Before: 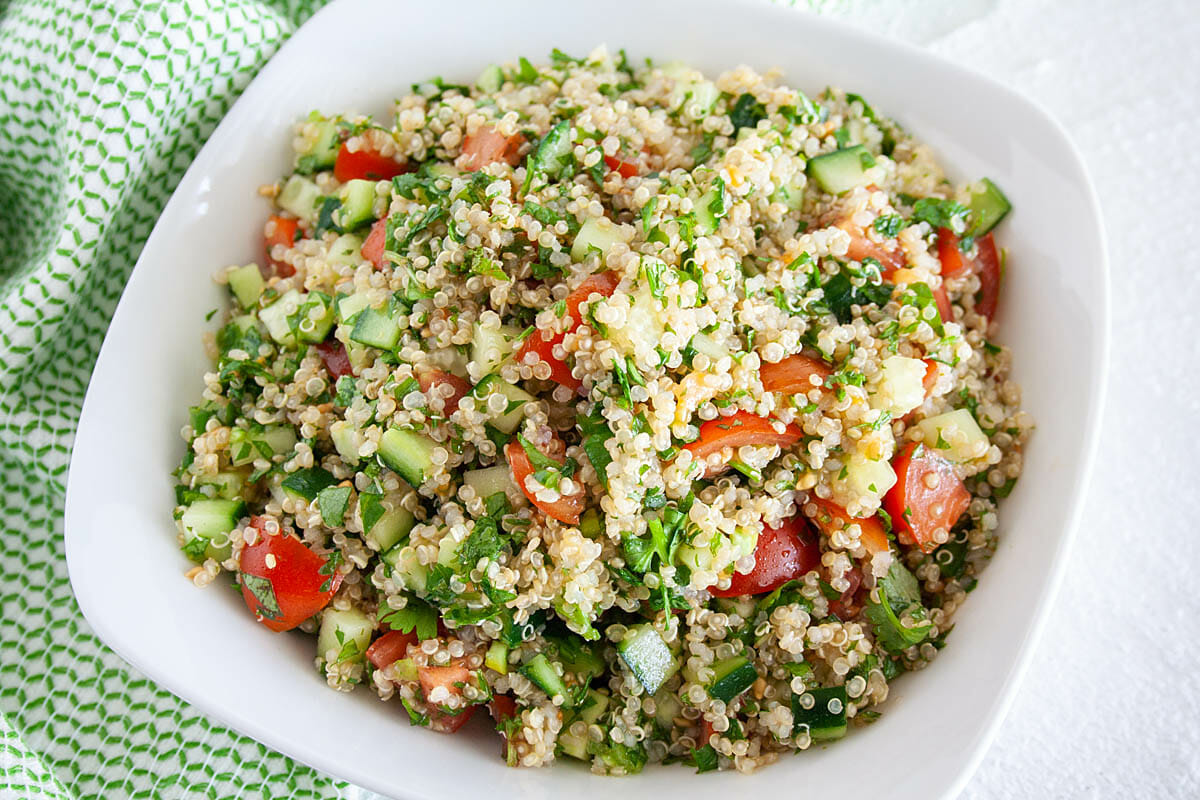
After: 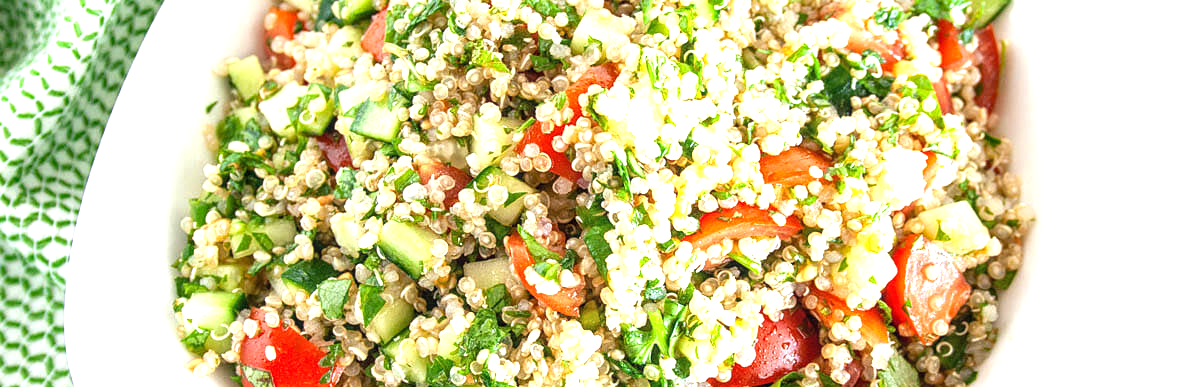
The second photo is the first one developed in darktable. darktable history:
crop and rotate: top 26.056%, bottom 25.543%
exposure: black level correction 0, exposure 1 EV, compensate exposure bias true, compensate highlight preservation false
local contrast: on, module defaults
